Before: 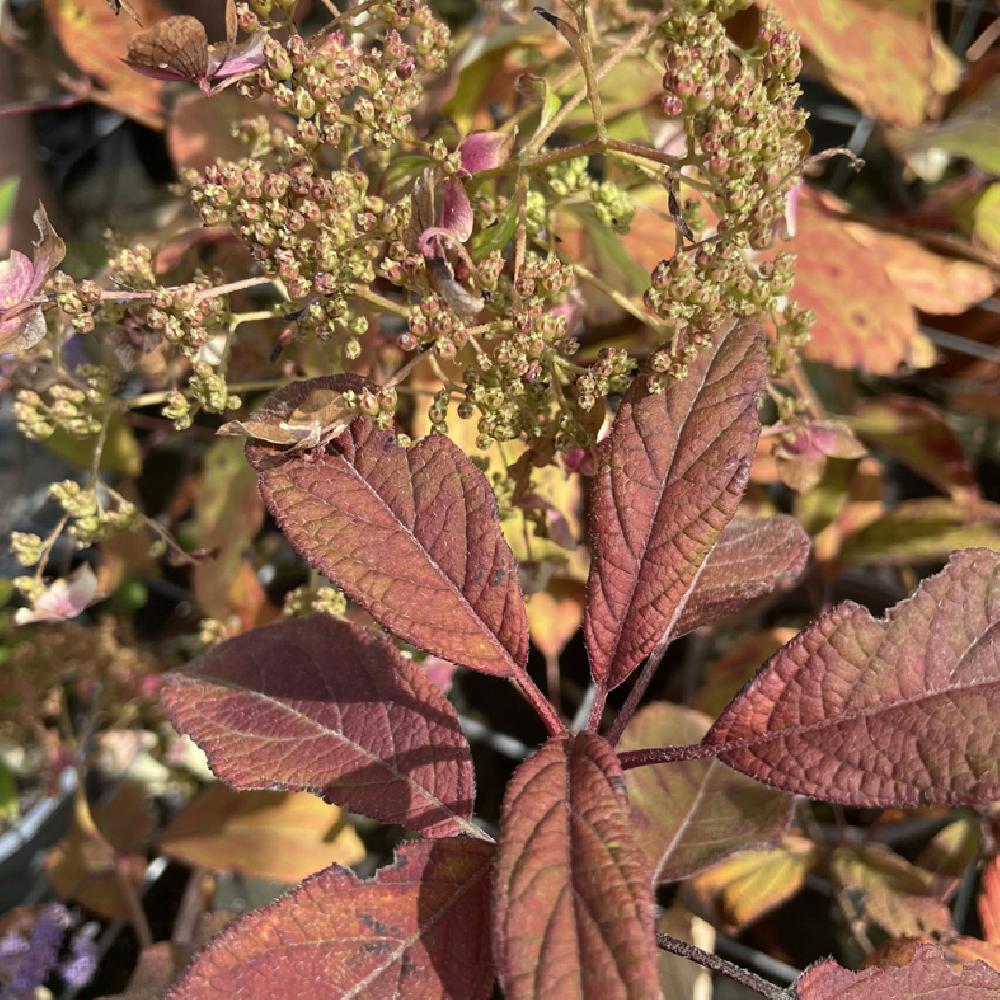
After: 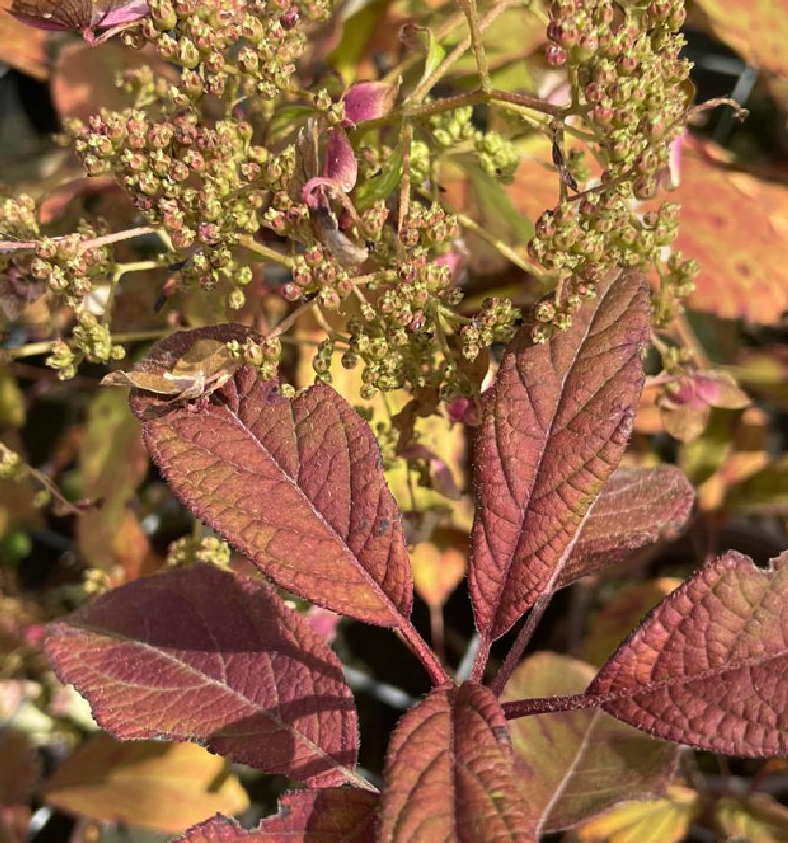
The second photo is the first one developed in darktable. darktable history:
color balance rgb: power › hue 61.74°, perceptual saturation grading › global saturation 0.916%, global vibrance 20%
velvia: on, module defaults
crop: left 11.627%, top 5.082%, right 9.557%, bottom 10.574%
